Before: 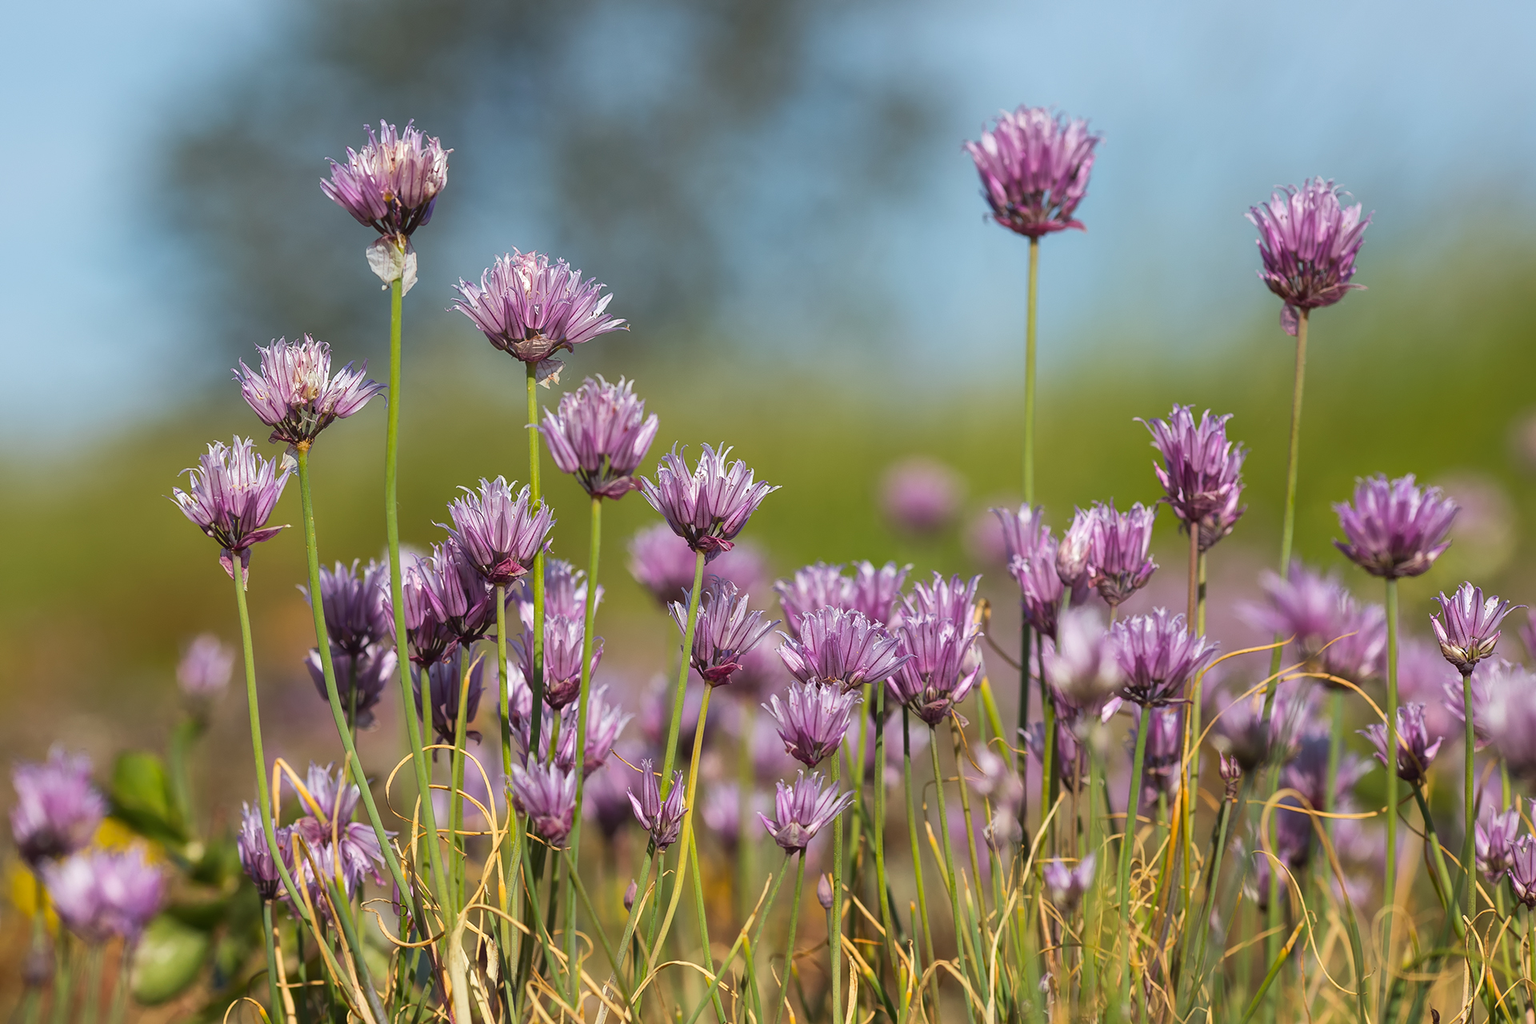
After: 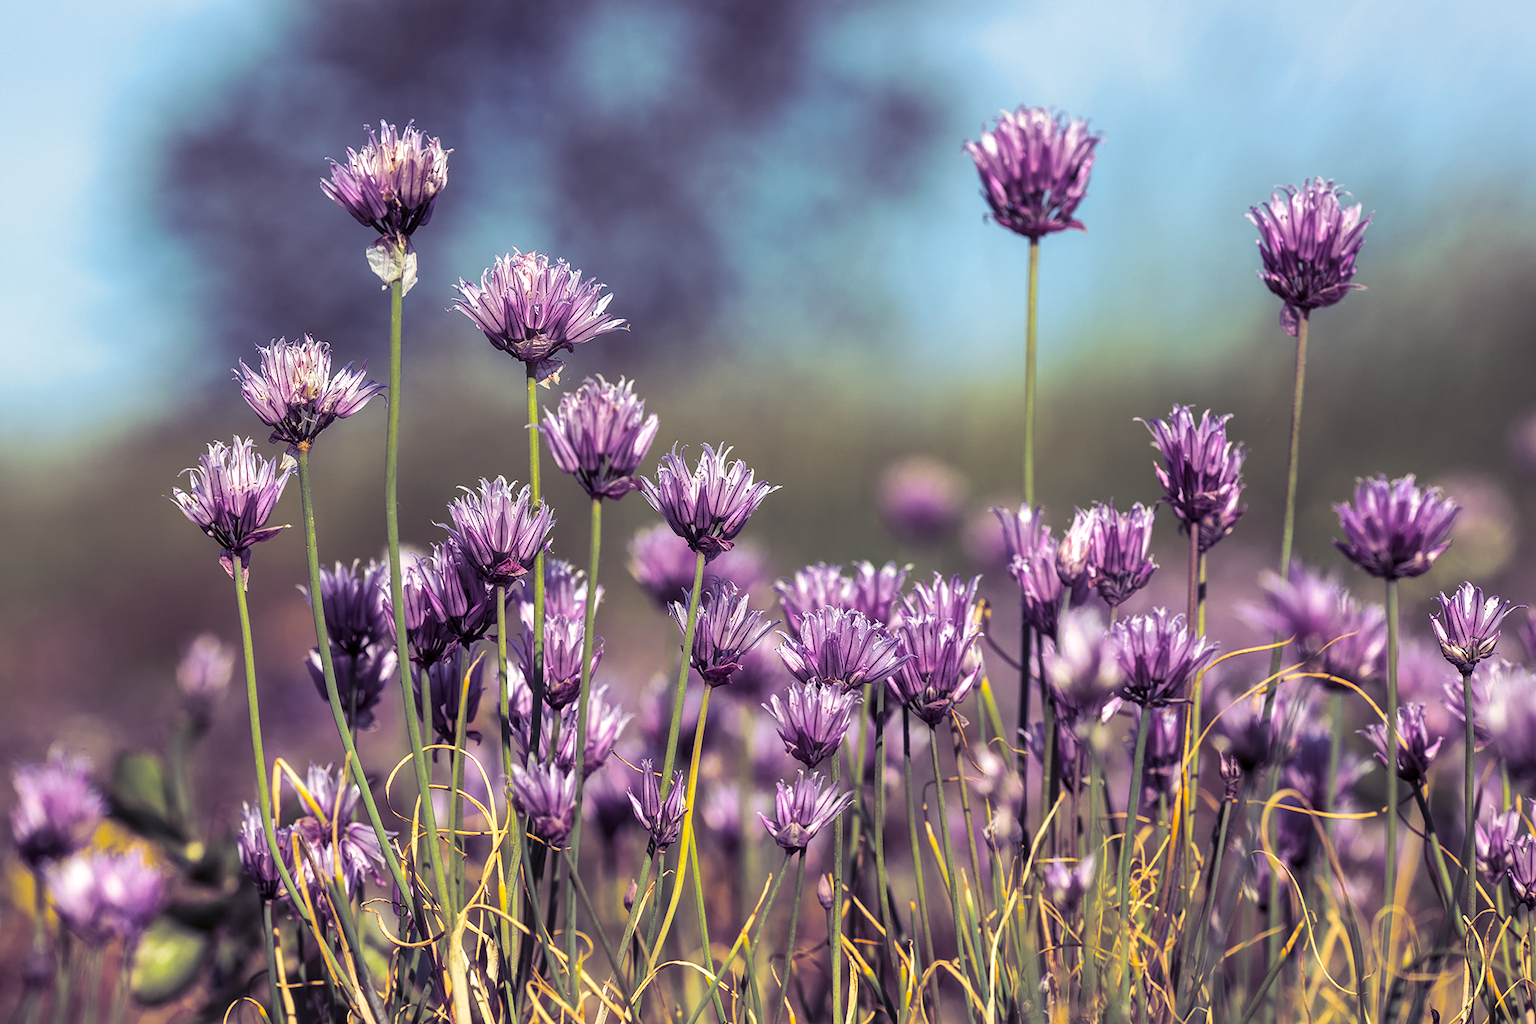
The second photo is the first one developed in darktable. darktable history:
color balance rgb: linear chroma grading › global chroma 10%, global vibrance 10%, contrast 15%, saturation formula JzAzBz (2021)
split-toning: shadows › hue 255.6°, shadows › saturation 0.66, highlights › hue 43.2°, highlights › saturation 0.68, balance -50.1
local contrast: on, module defaults
